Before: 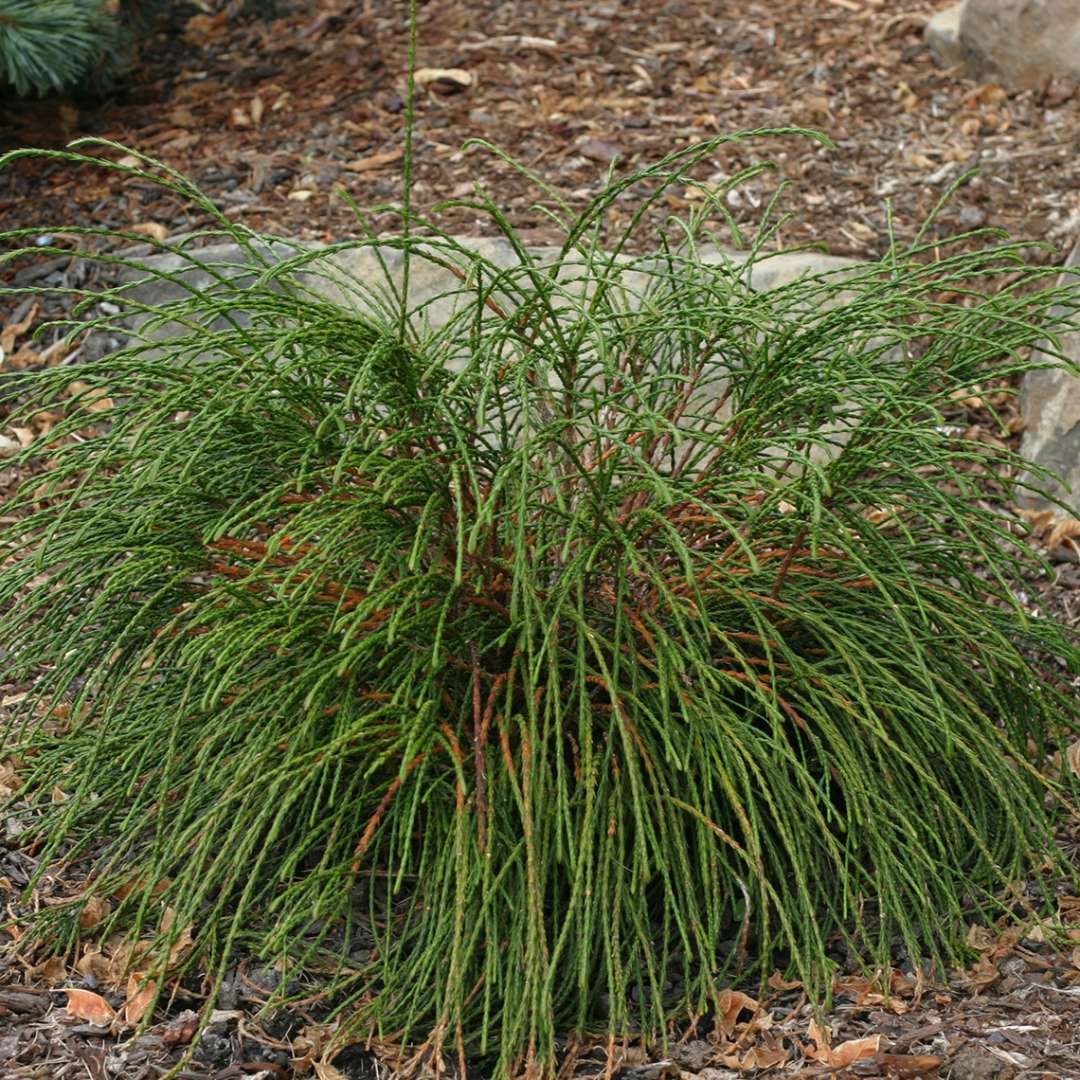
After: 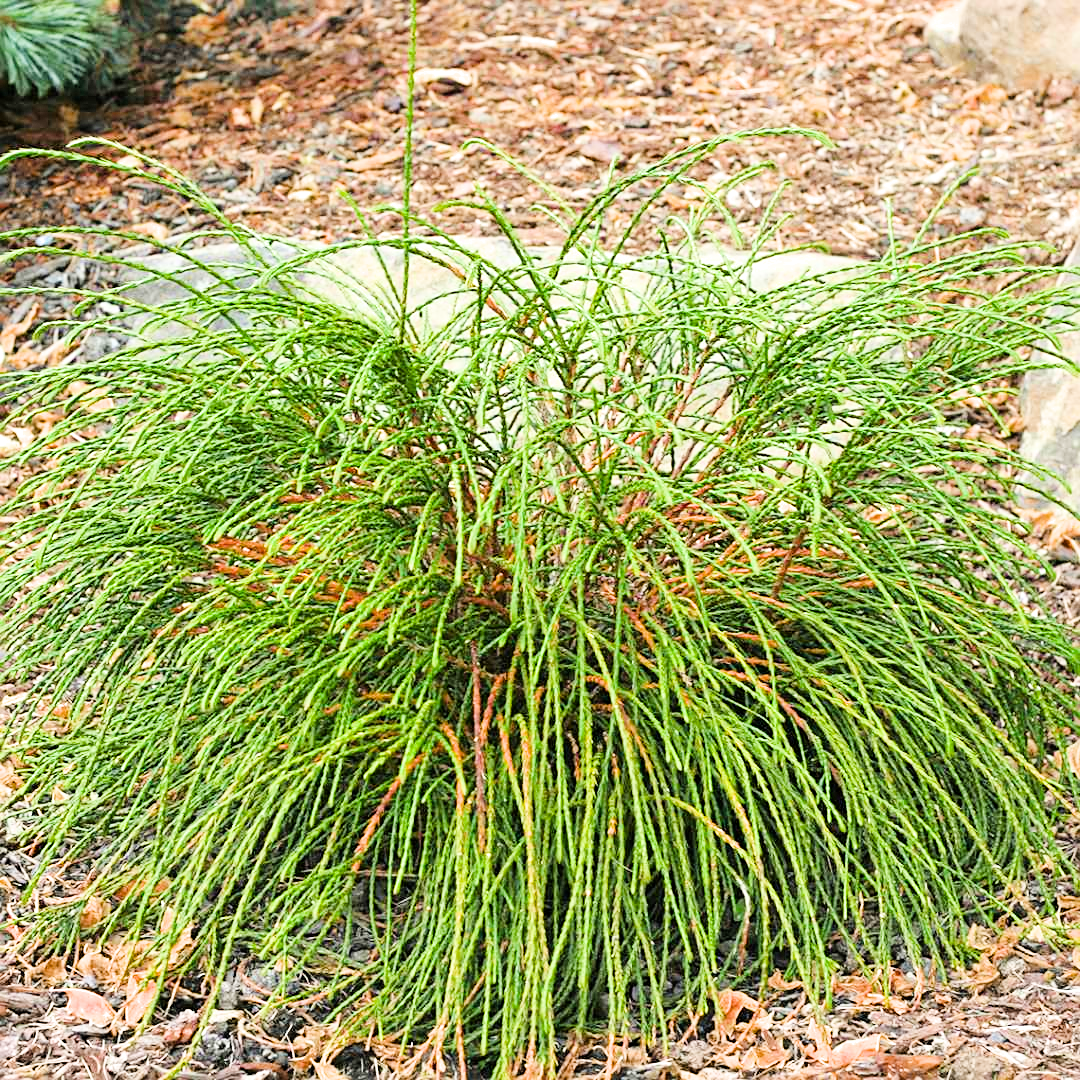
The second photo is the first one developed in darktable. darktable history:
exposure: exposure 2.004 EV, compensate exposure bias true, compensate highlight preservation false
color balance rgb: perceptual saturation grading › global saturation 19.59%, perceptual brilliance grading › highlights 9.726%, perceptual brilliance grading › mid-tones 5.049%
sharpen: on, module defaults
filmic rgb: black relative exposure -7.65 EV, white relative exposure 4.56 EV, hardness 3.61, contrast 1.055
